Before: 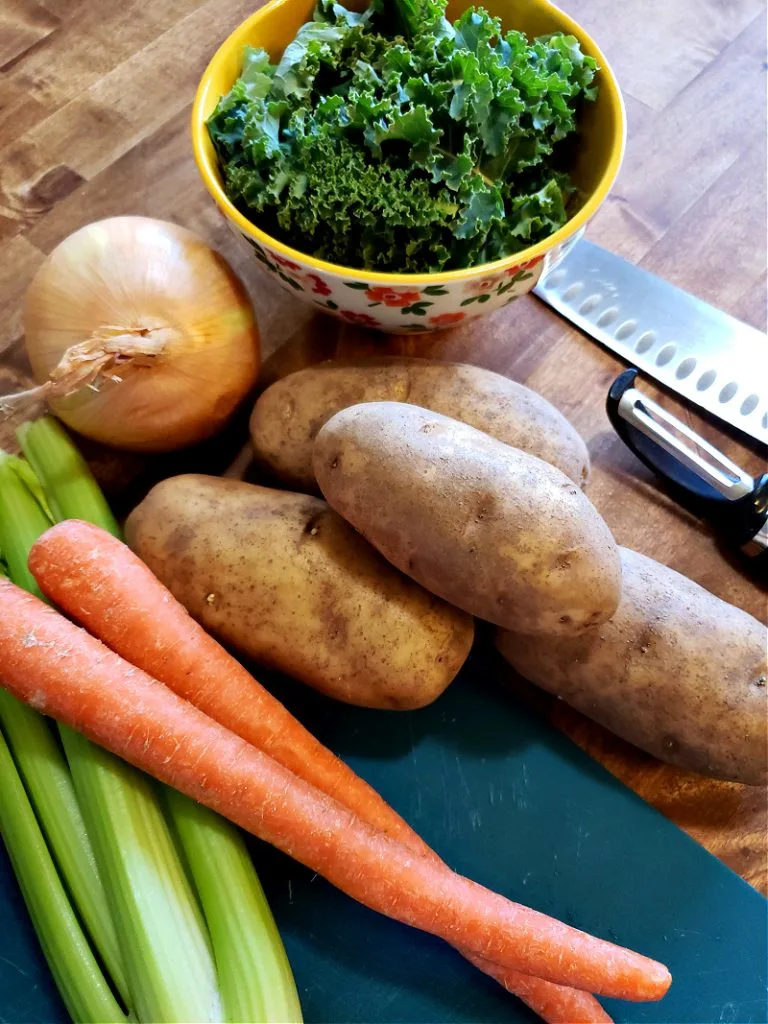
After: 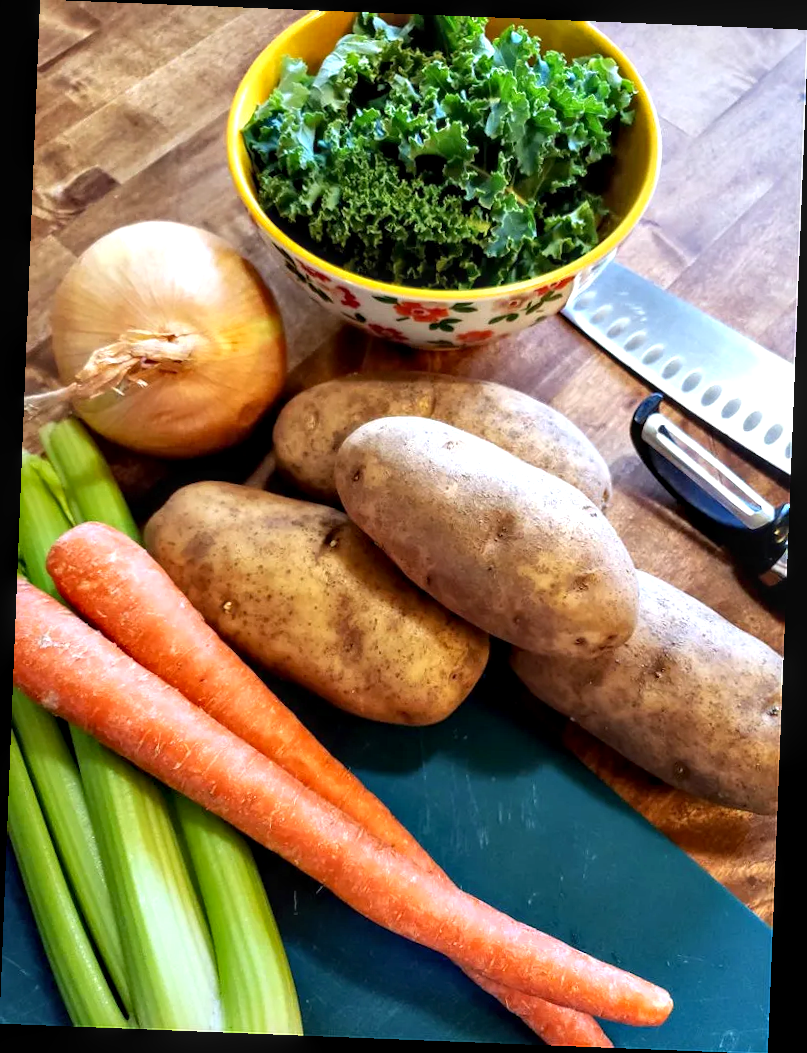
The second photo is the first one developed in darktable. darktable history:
local contrast: on, module defaults
exposure: black level correction 0.001, exposure 0.5 EV, compensate exposure bias true, compensate highlight preservation false
rotate and perspective: rotation 2.27°, automatic cropping off
tone equalizer: on, module defaults
